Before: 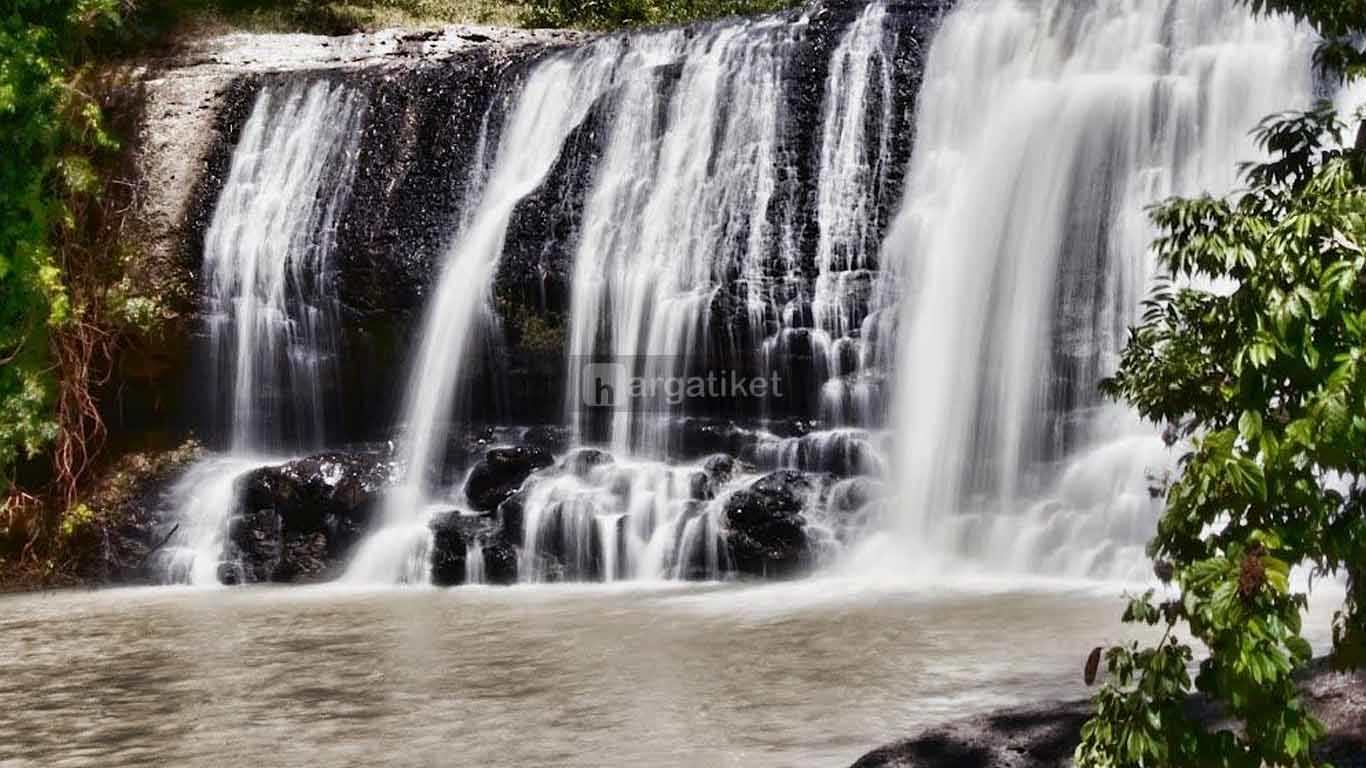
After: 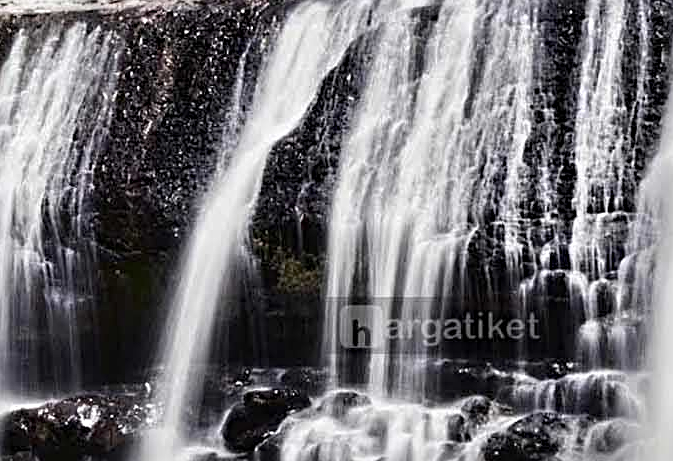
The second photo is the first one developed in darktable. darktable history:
sharpen: radius 4
crop: left 17.835%, top 7.675%, right 32.881%, bottom 32.213%
